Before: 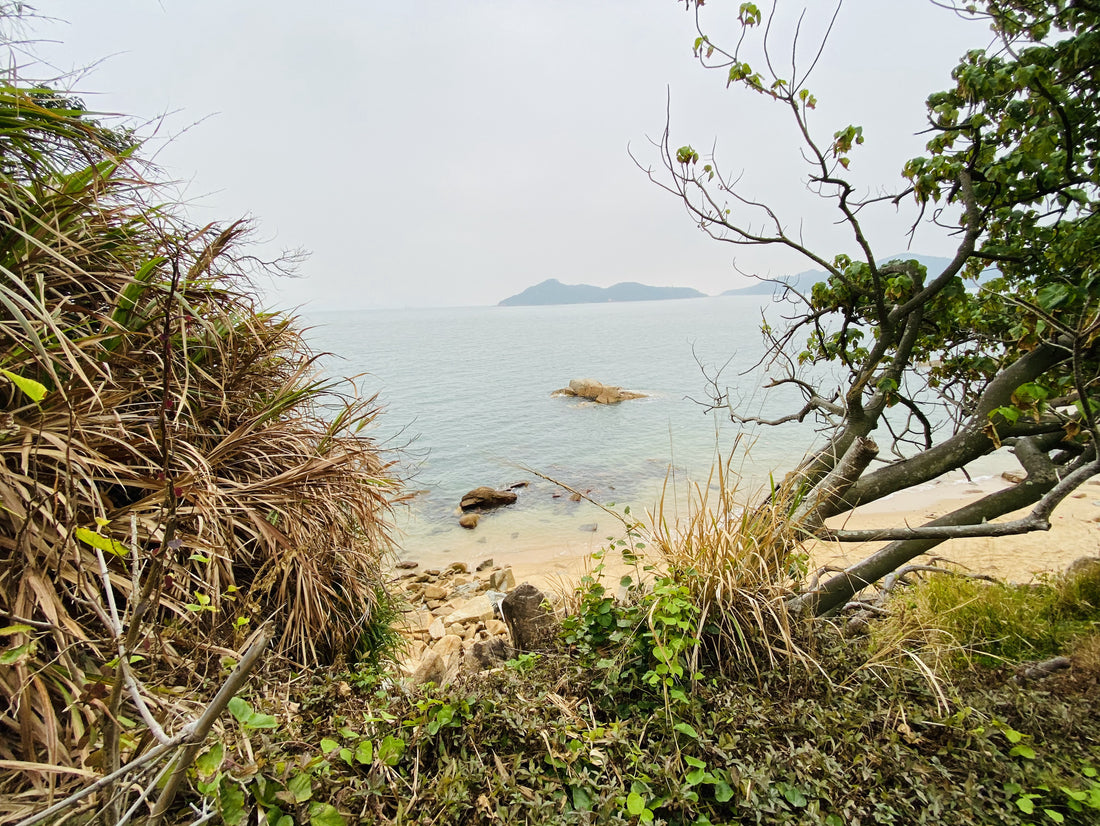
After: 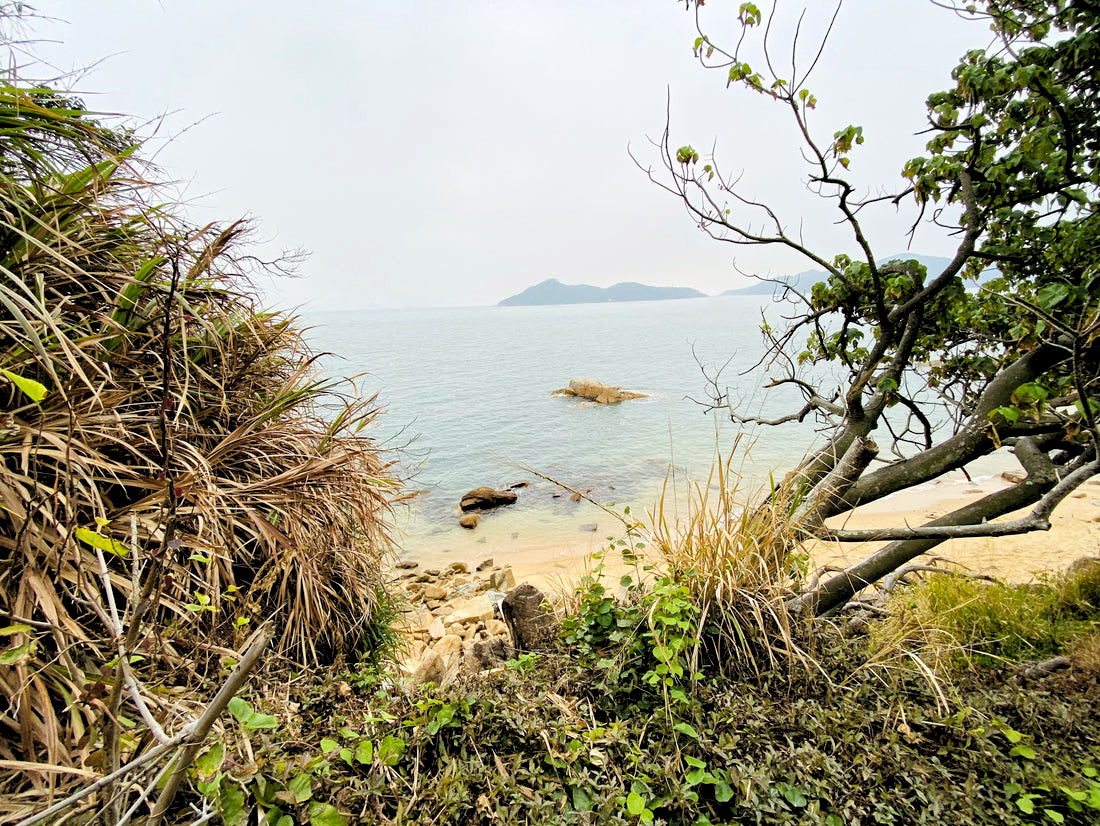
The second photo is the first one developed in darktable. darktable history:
rgb levels: levels [[0.013, 0.434, 0.89], [0, 0.5, 1], [0, 0.5, 1]]
haze removal: compatibility mode true, adaptive false
